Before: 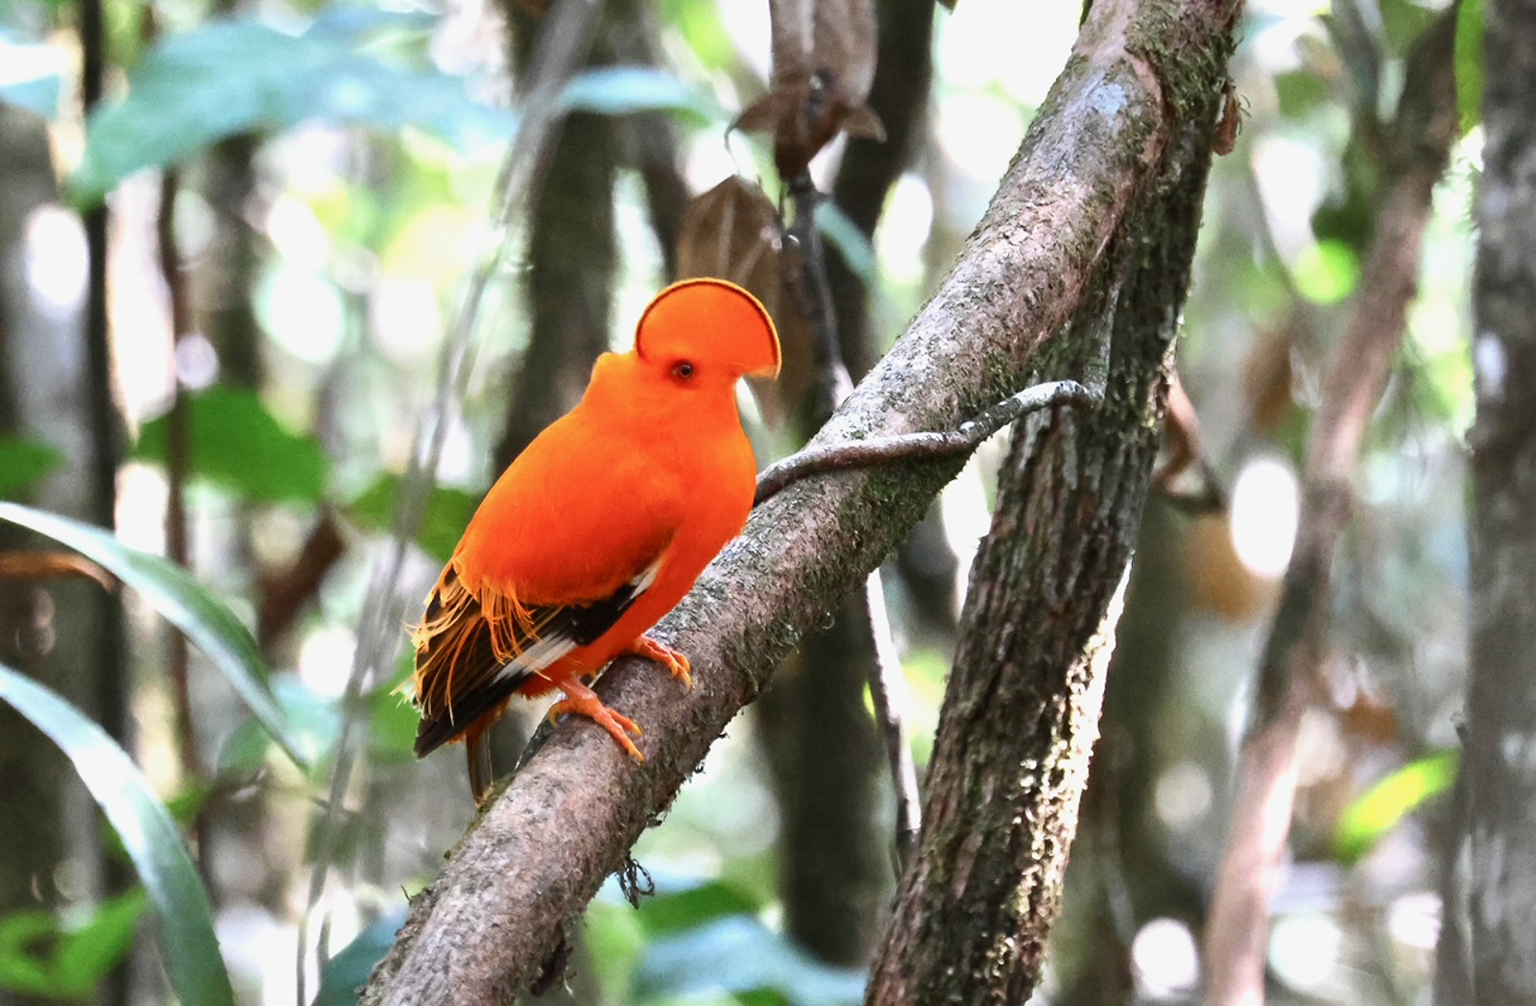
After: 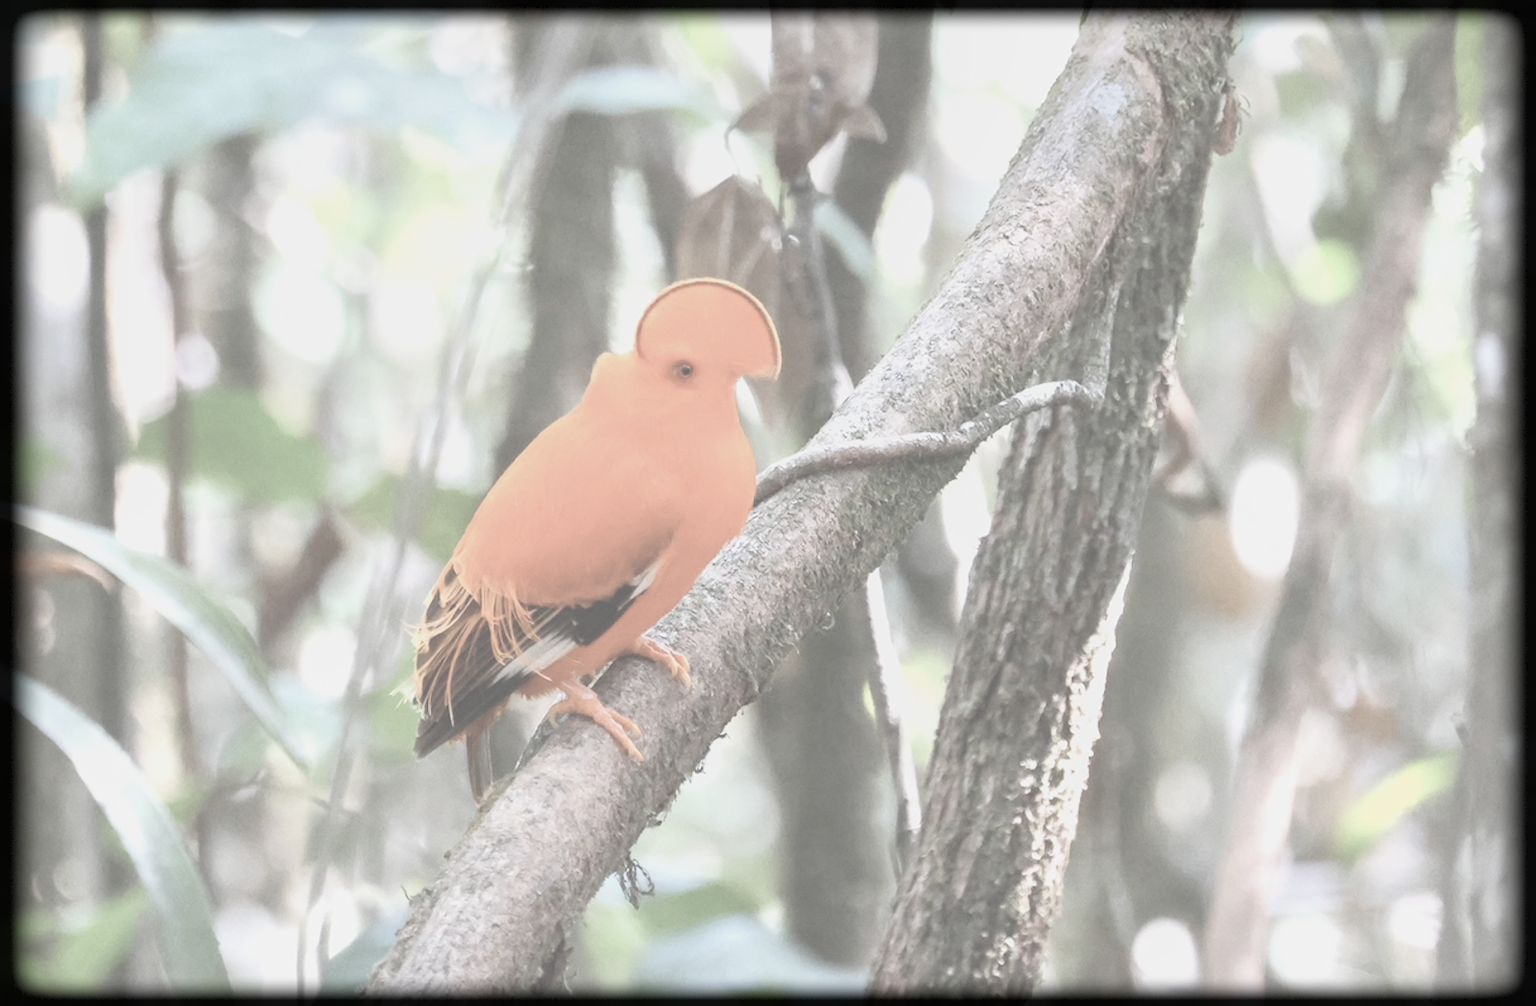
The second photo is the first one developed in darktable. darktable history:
local contrast: on, module defaults
vignetting: fall-off start 93.65%, fall-off radius 5.21%, brightness -0.994, saturation 0.497, automatic ratio true, width/height ratio 1.332, shape 0.042, dithering 8-bit output
velvia: on, module defaults
contrast brightness saturation: contrast -0.327, brightness 0.741, saturation -0.775
